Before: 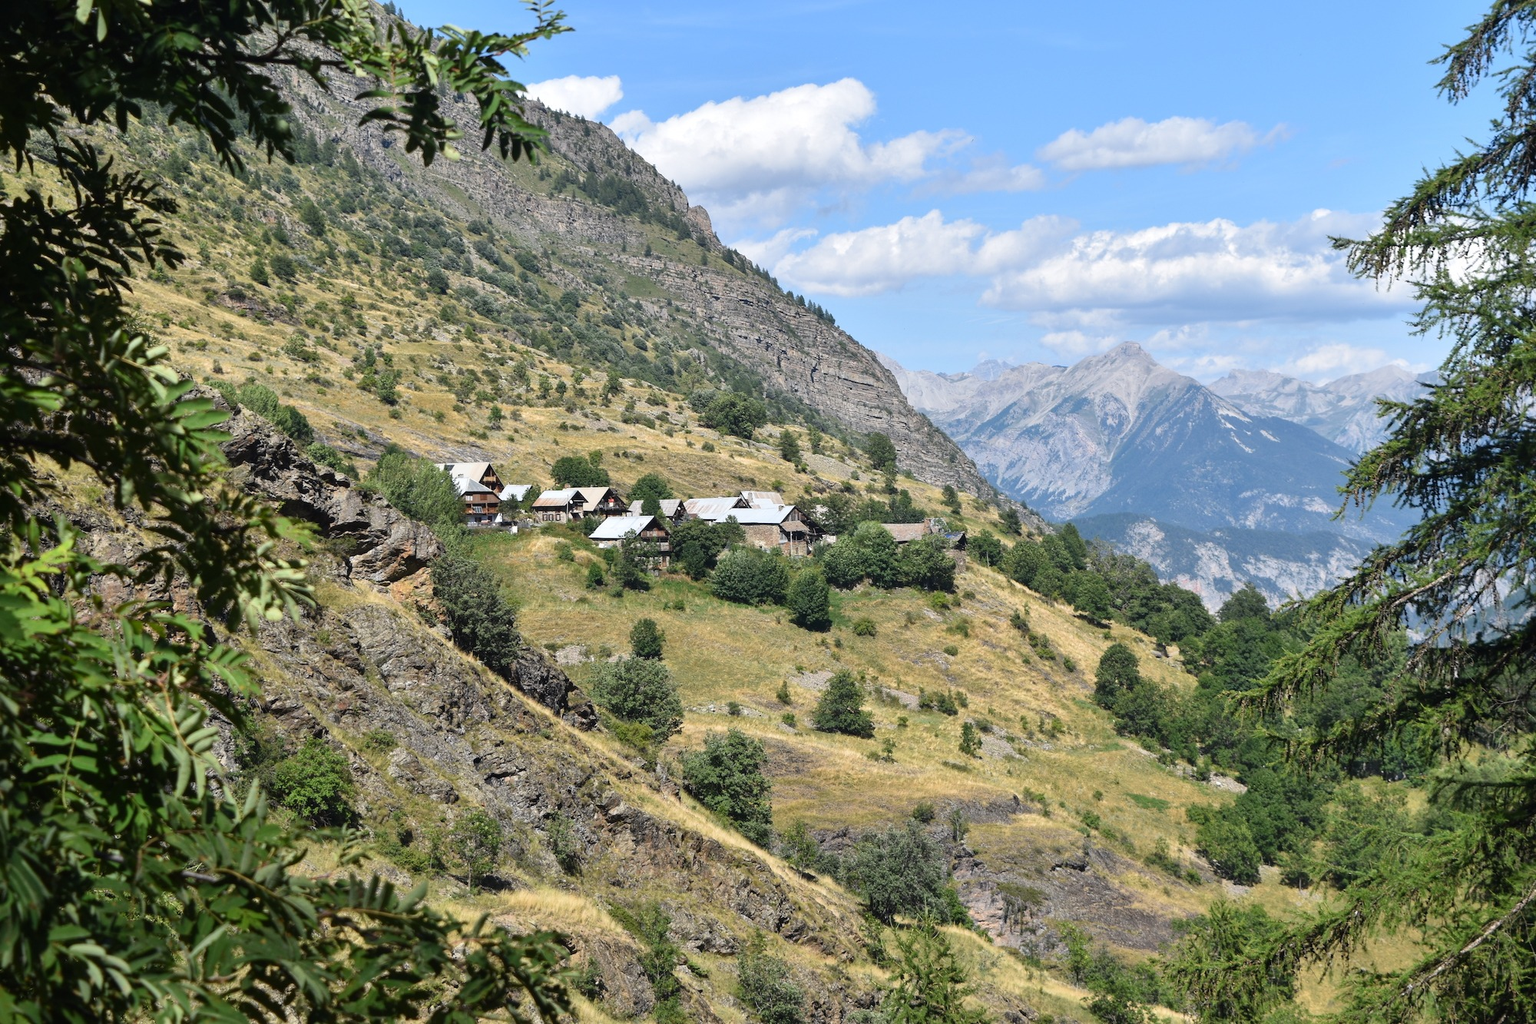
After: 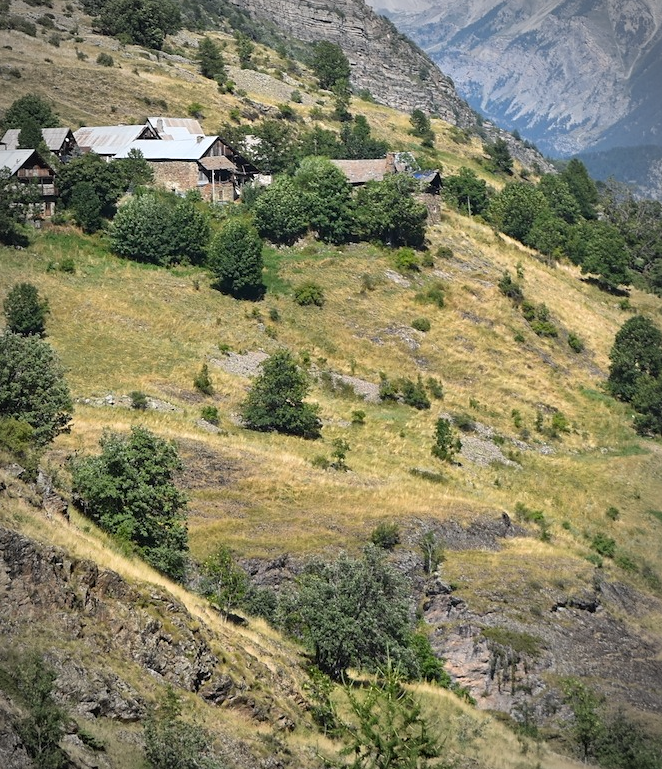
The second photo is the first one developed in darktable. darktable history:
shadows and highlights: shadows 20.55, highlights -20.99, soften with gaussian
color correction: saturation 1.1
vignetting: automatic ratio true
crop: left 40.878%, top 39.176%, right 25.993%, bottom 3.081%
sharpen: amount 0.2
